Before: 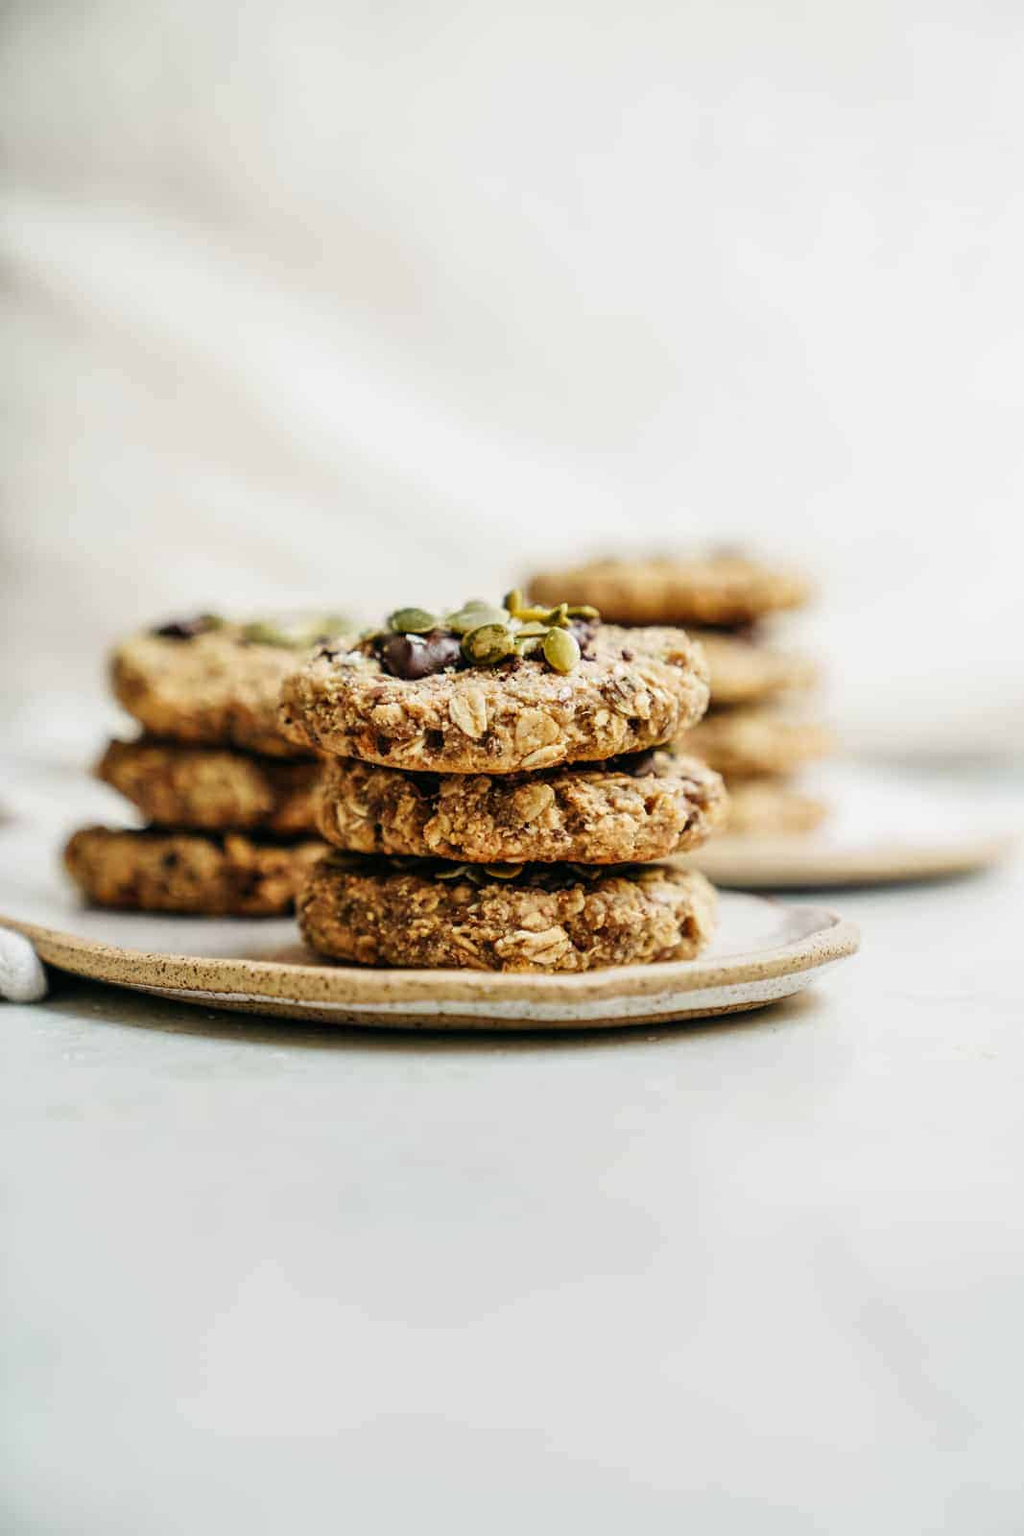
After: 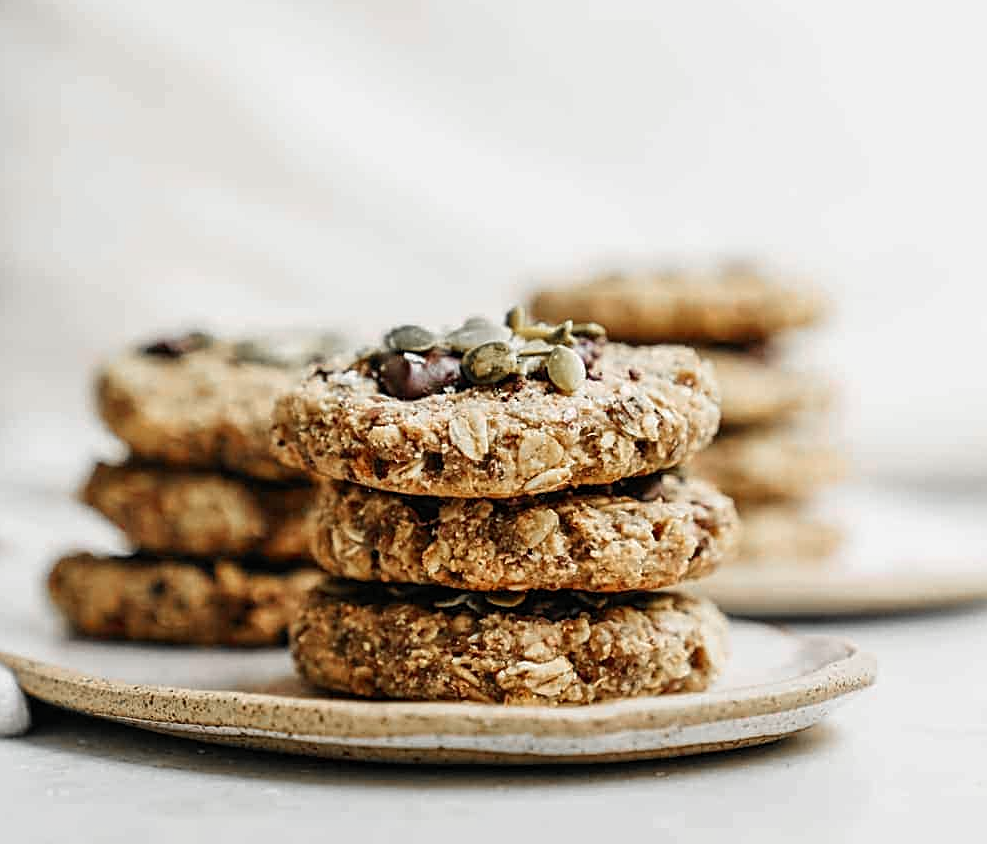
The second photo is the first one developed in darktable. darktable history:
sharpen: on, module defaults
crop: left 1.808%, top 19.254%, right 5.463%, bottom 27.987%
color zones: curves: ch1 [(0, 0.638) (0.193, 0.442) (0.286, 0.15) (0.429, 0.14) (0.571, 0.142) (0.714, 0.154) (0.857, 0.175) (1, 0.638)]
